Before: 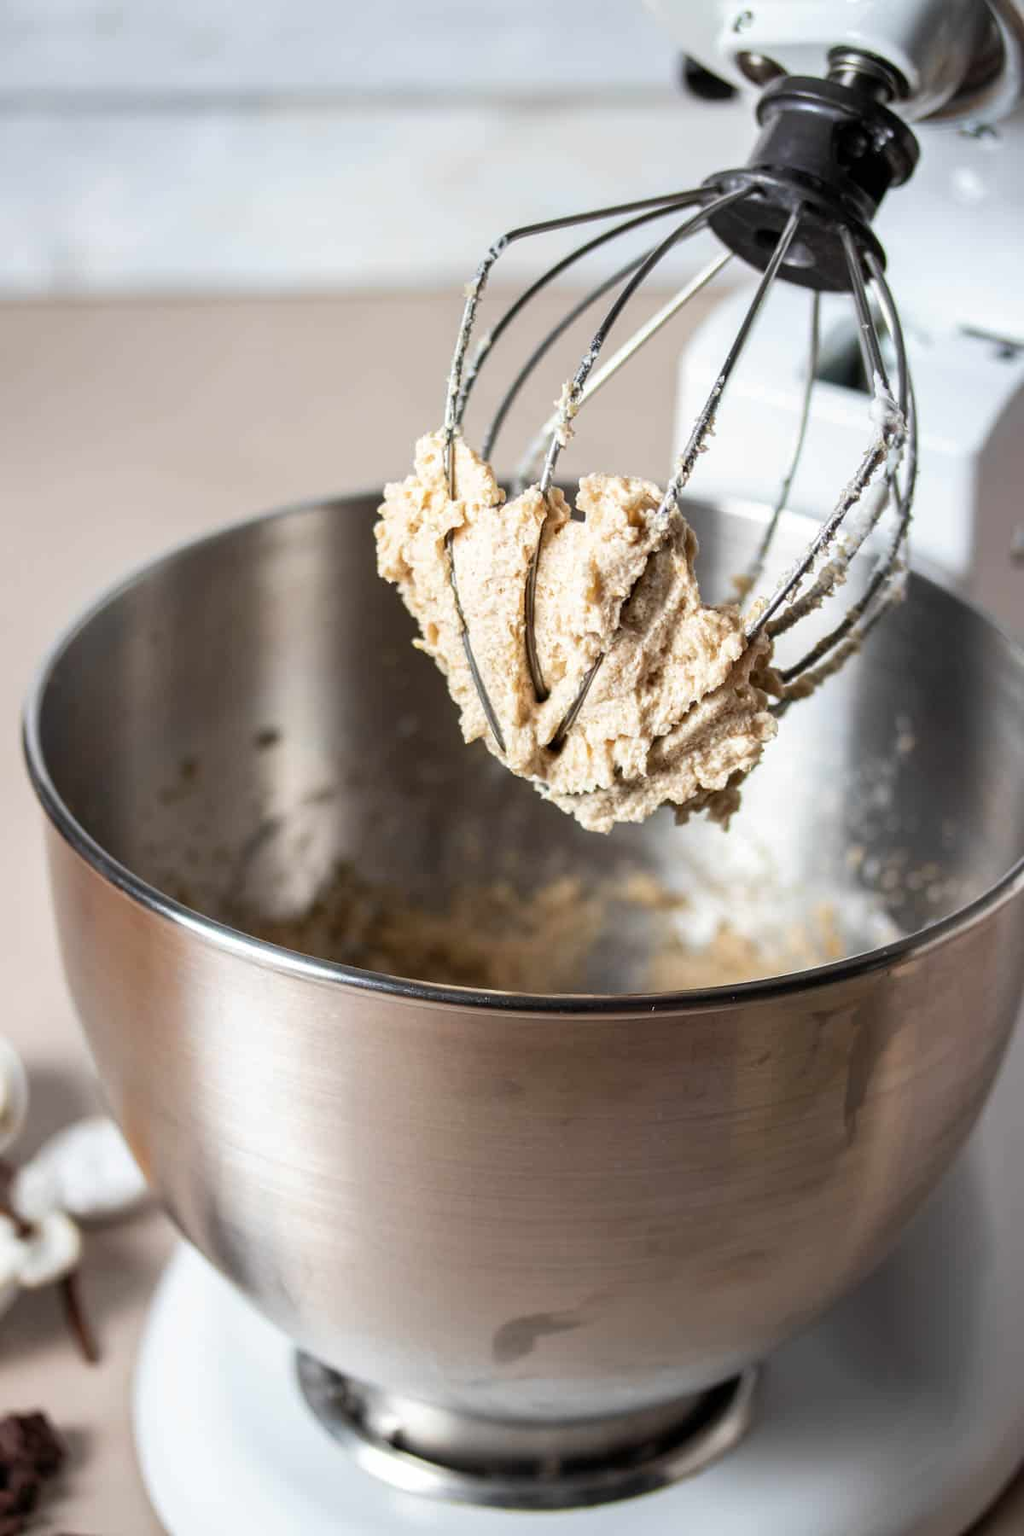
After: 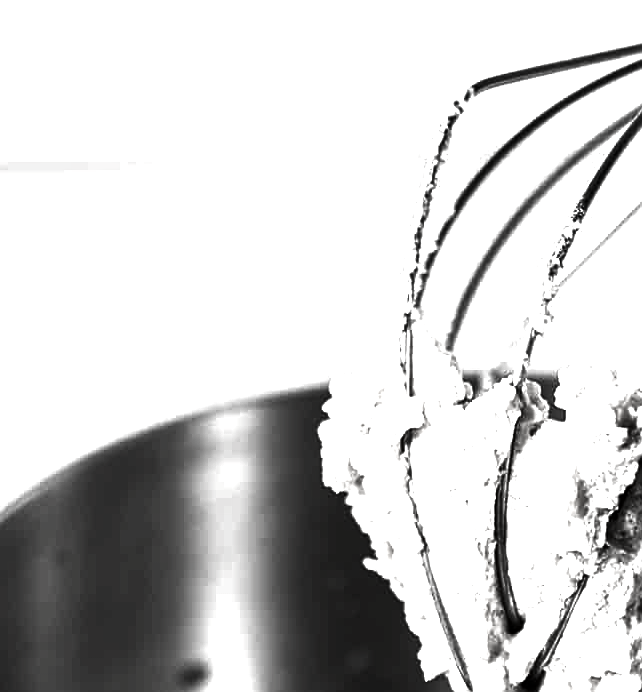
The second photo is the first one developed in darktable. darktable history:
exposure: black level correction 0, exposure 1.296 EV, compensate highlight preservation false
contrast brightness saturation: contrast -0.036, brightness -0.578, saturation -0.982
sharpen: on, module defaults
crop: left 10.056%, top 10.579%, right 36.419%, bottom 50.95%
velvia: strength 10.47%
